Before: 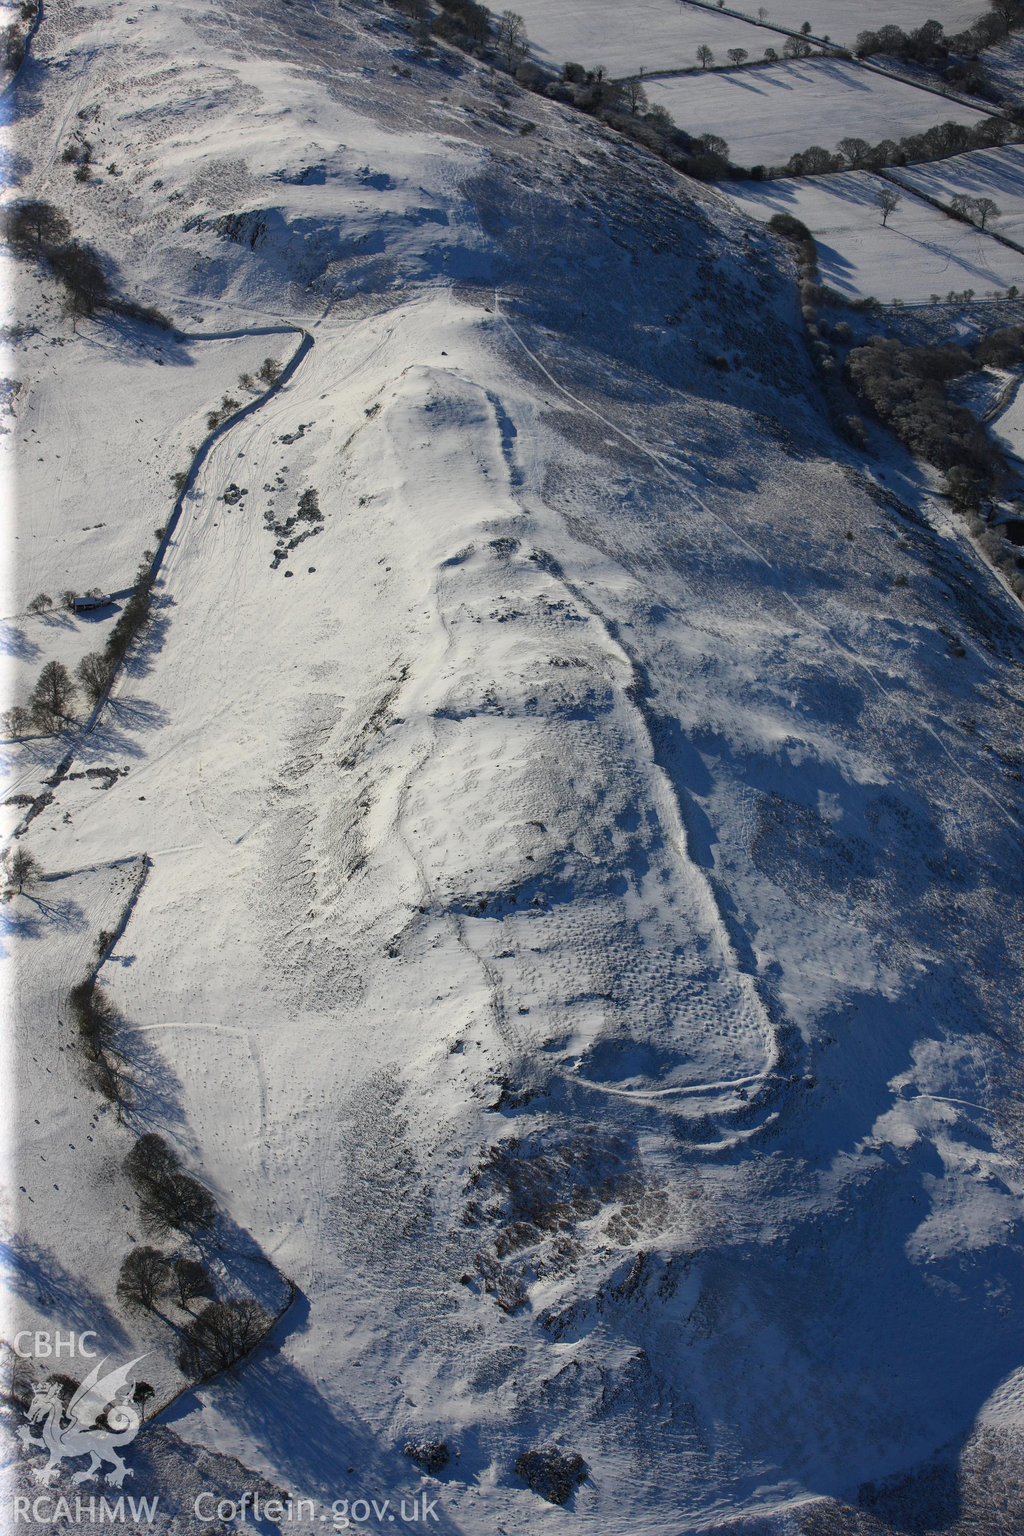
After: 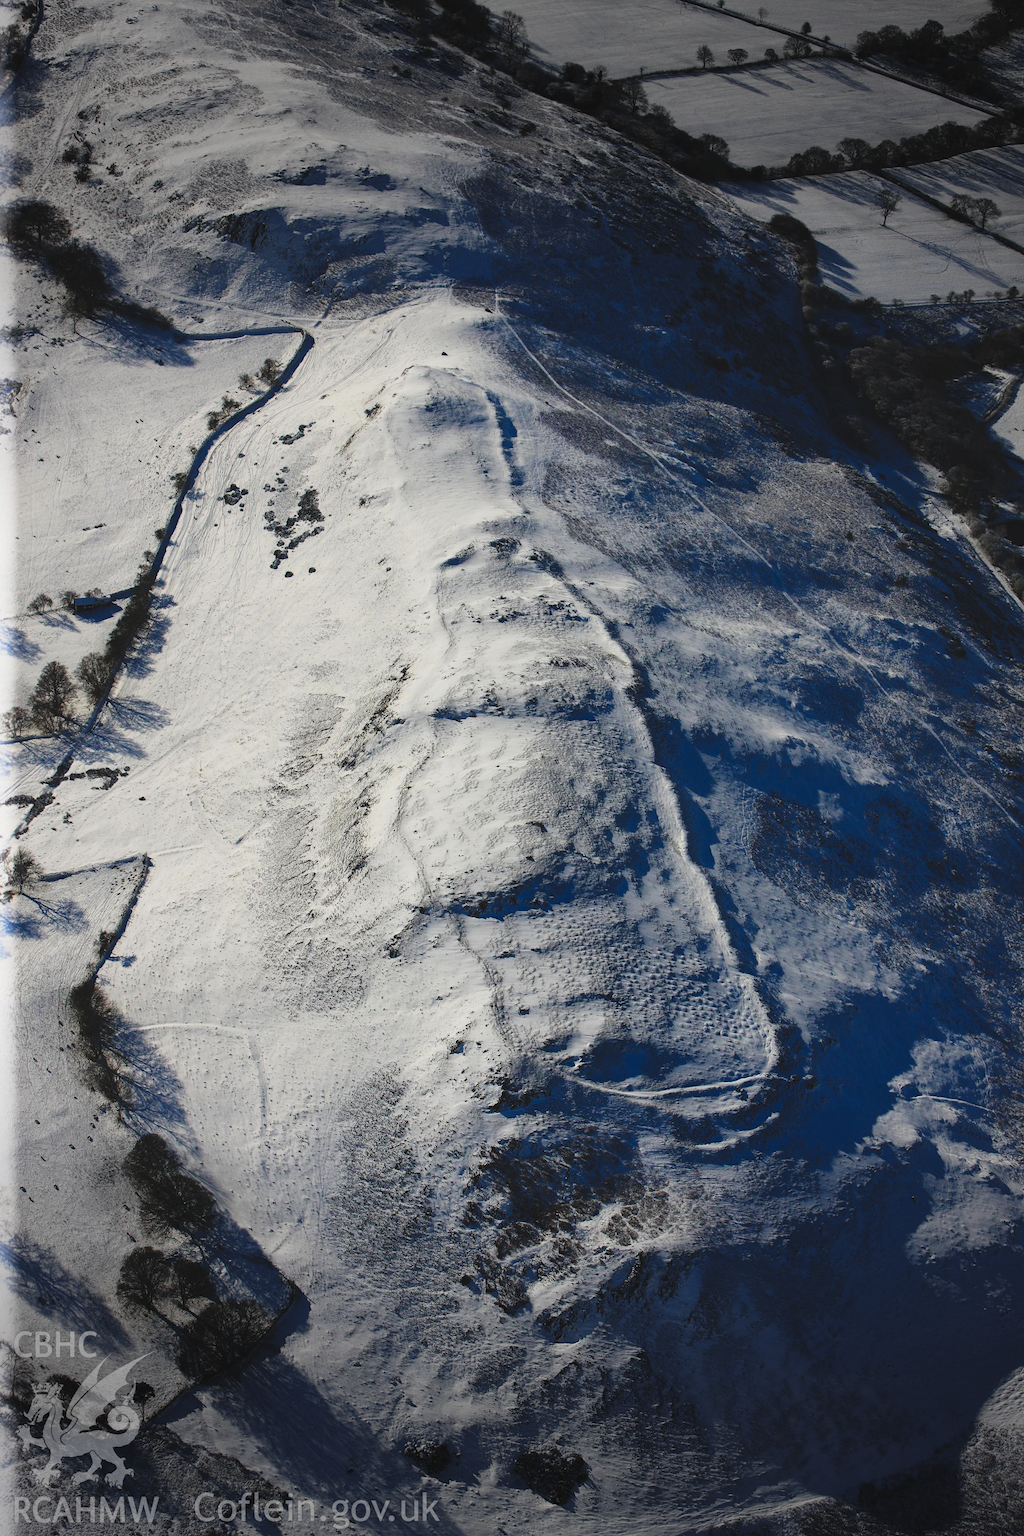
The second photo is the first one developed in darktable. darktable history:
tone curve: curves: ch0 [(0, 0.072) (0.249, 0.176) (0.518, 0.489) (0.832, 0.854) (1, 0.948)], preserve colors none
vignetting: fall-off start 79.55%, width/height ratio 1.328
